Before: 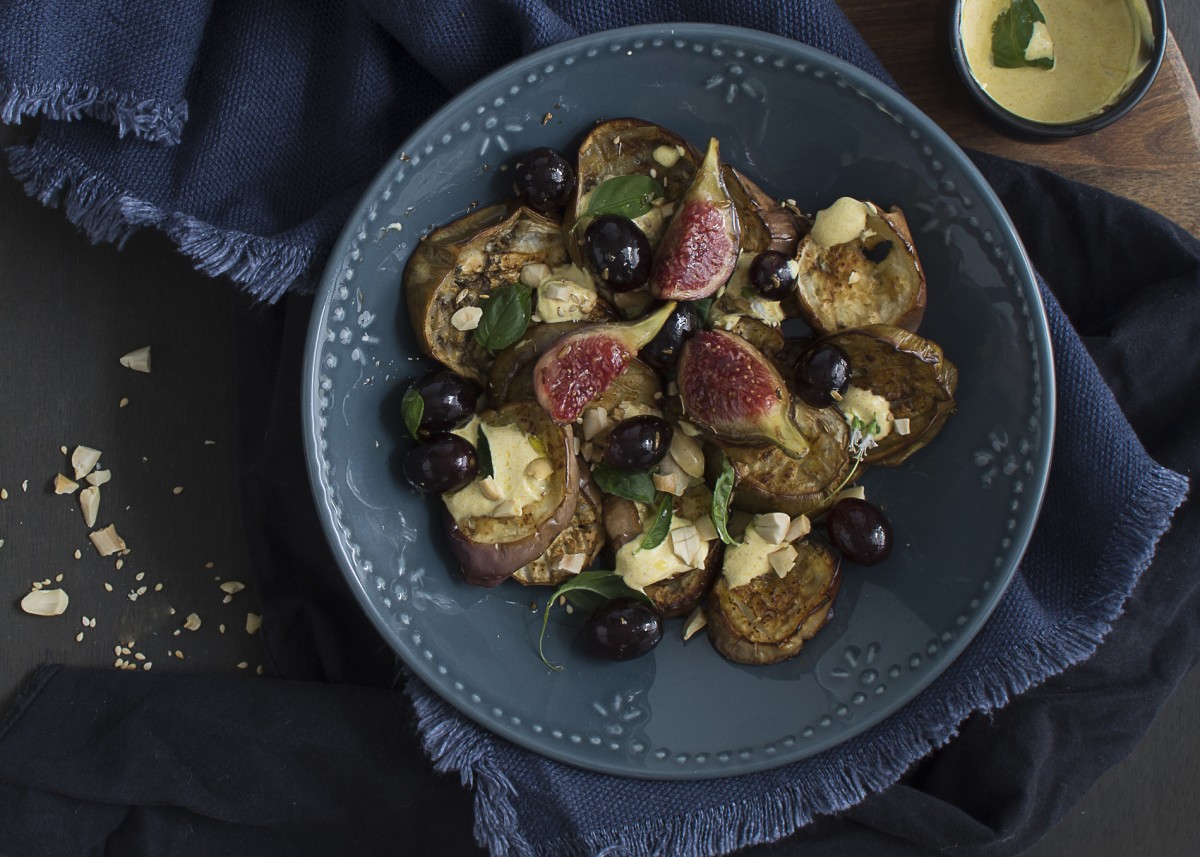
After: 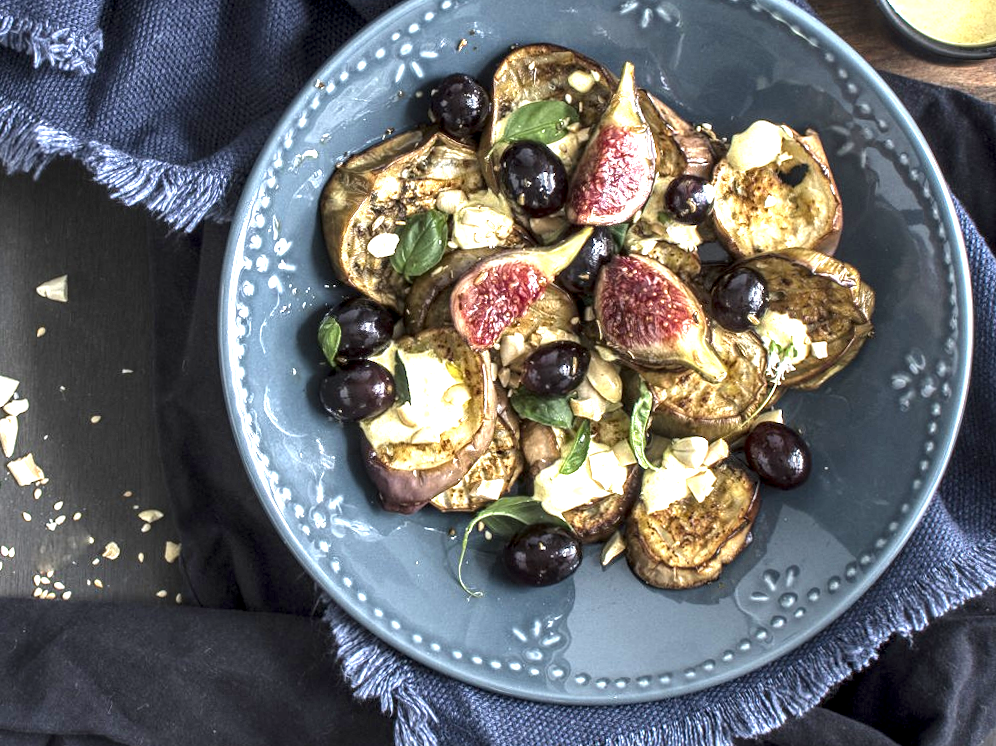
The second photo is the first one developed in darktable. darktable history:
crop: left 6.446%, top 8.188%, right 9.538%, bottom 3.548%
exposure: black level correction 0, exposure 1.9 EV, compensate highlight preservation false
local contrast: highlights 19%, detail 186%
rotate and perspective: rotation -0.45°, automatic cropping original format, crop left 0.008, crop right 0.992, crop top 0.012, crop bottom 0.988
